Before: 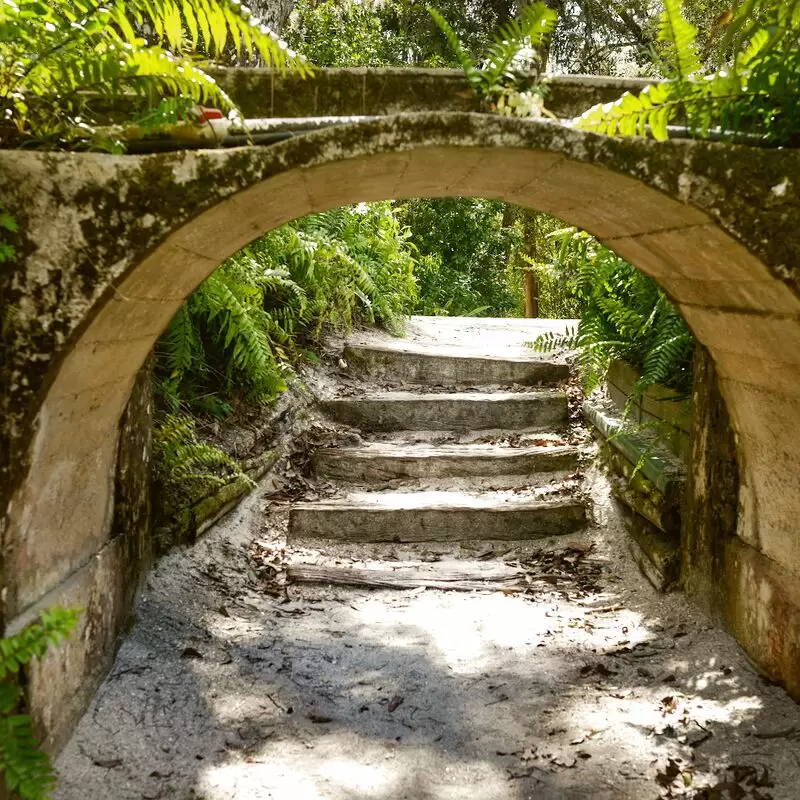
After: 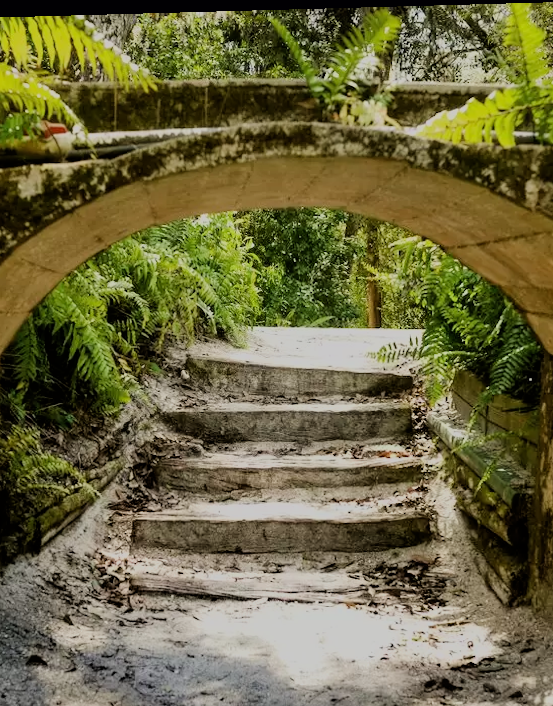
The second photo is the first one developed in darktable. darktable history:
crop: left 18.479%, right 12.2%, bottom 13.971%
rotate and perspective: lens shift (horizontal) -0.055, automatic cropping off
filmic rgb: black relative exposure -6.15 EV, white relative exposure 6.96 EV, hardness 2.23, color science v6 (2022)
